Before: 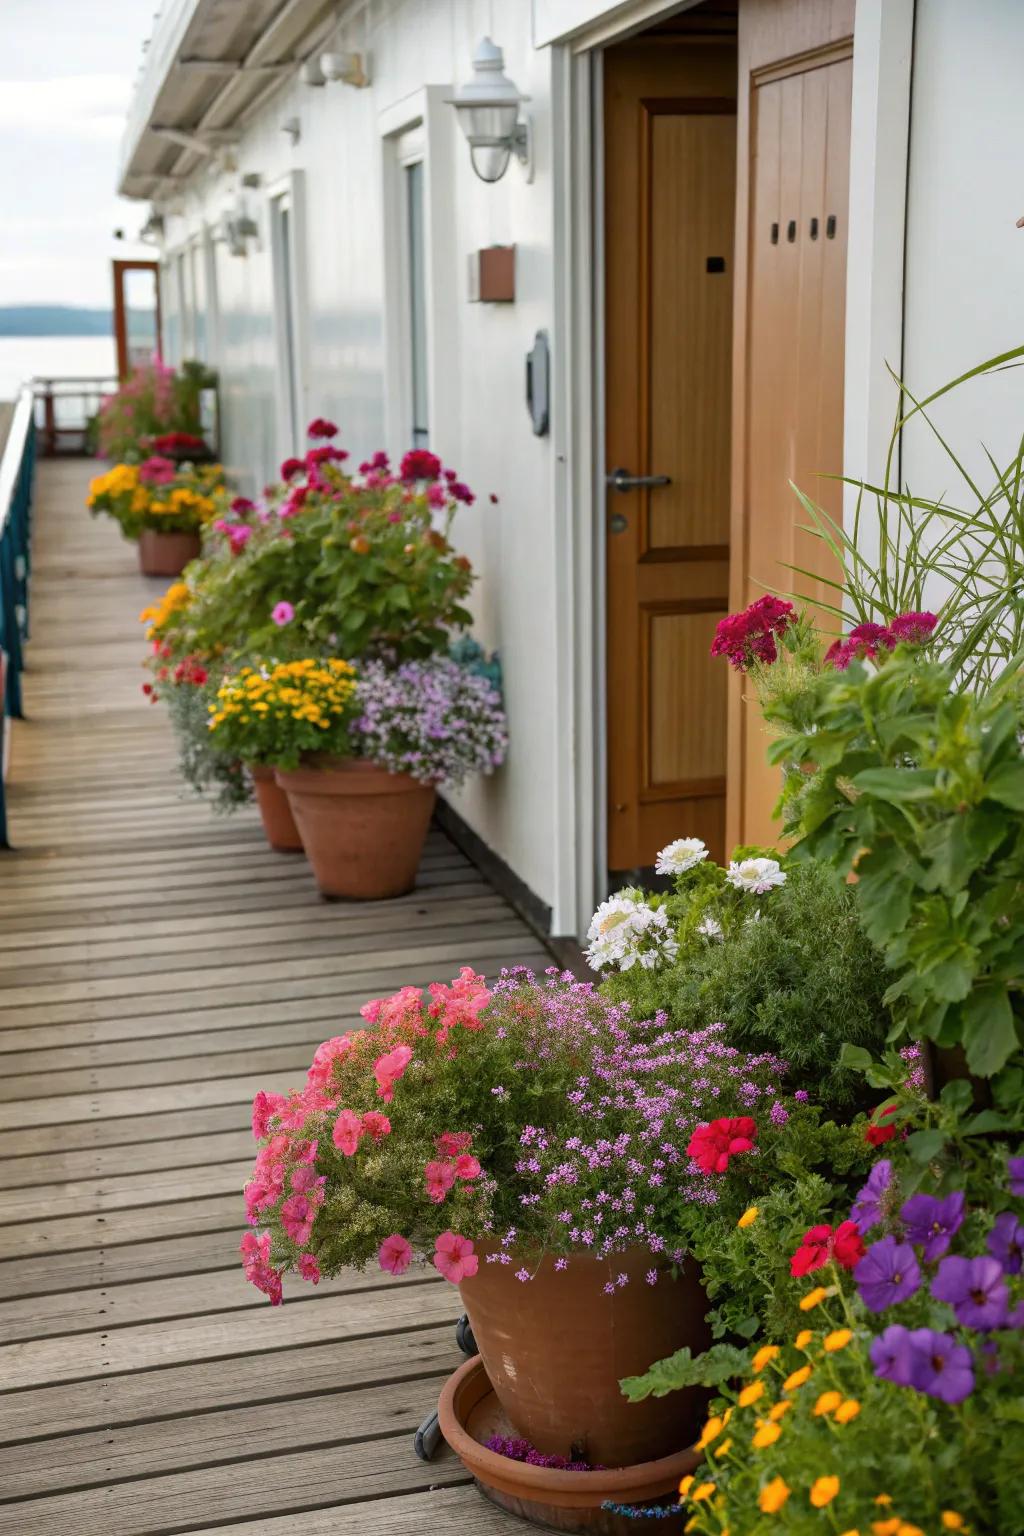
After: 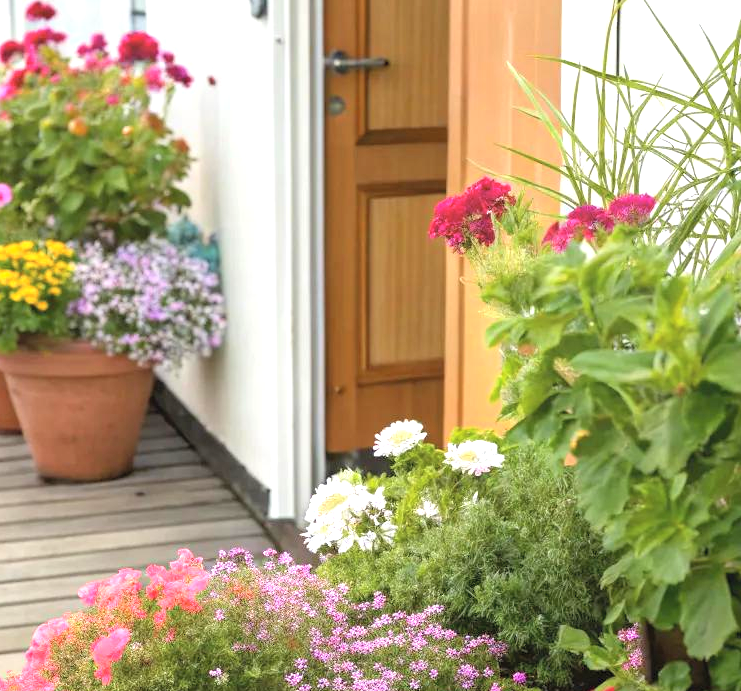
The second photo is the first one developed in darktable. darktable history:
crop and rotate: left 27.543%, top 27.254%, bottom 27.728%
exposure: exposure 1.058 EV, compensate highlight preservation false
contrast brightness saturation: brightness 0.145
